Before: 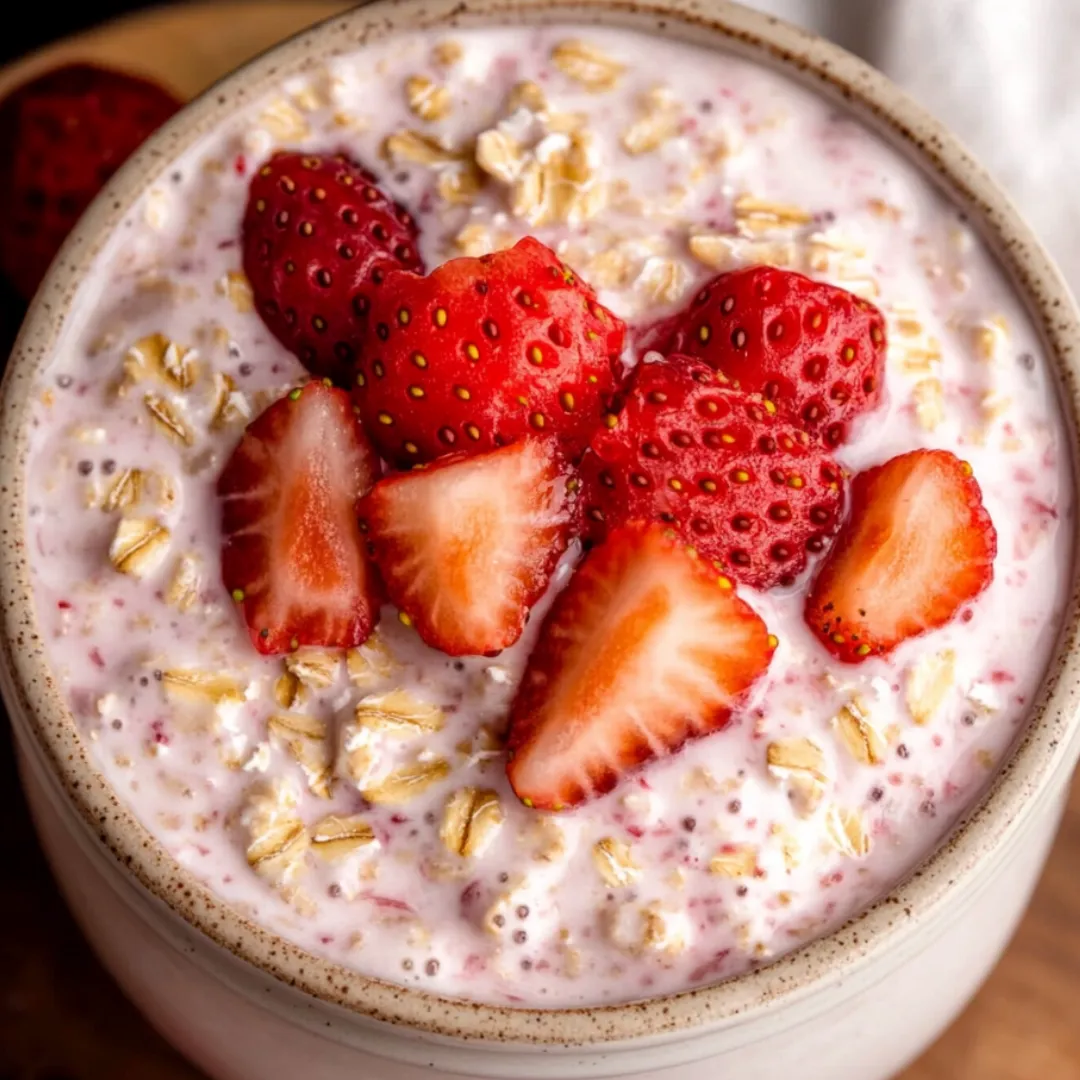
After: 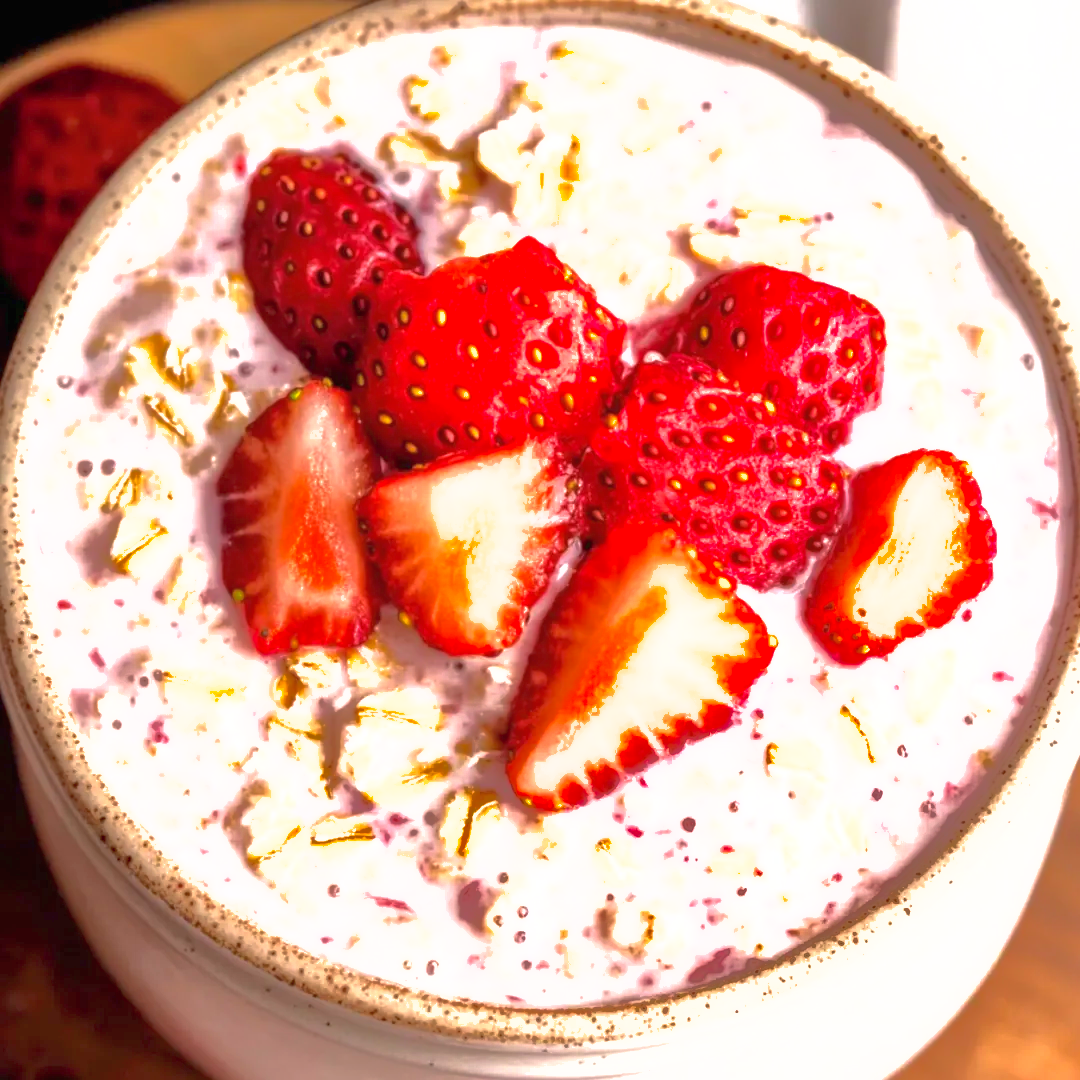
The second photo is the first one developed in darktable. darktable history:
color zones: curves: ch0 [(0, 0.5) (0.143, 0.5) (0.286, 0.5) (0.429, 0.495) (0.571, 0.437) (0.714, 0.44) (0.857, 0.496) (1, 0.5)]
shadows and highlights: highlights -60
exposure: black level correction 0, exposure 1.3 EV, compensate exposure bias true, compensate highlight preservation false
